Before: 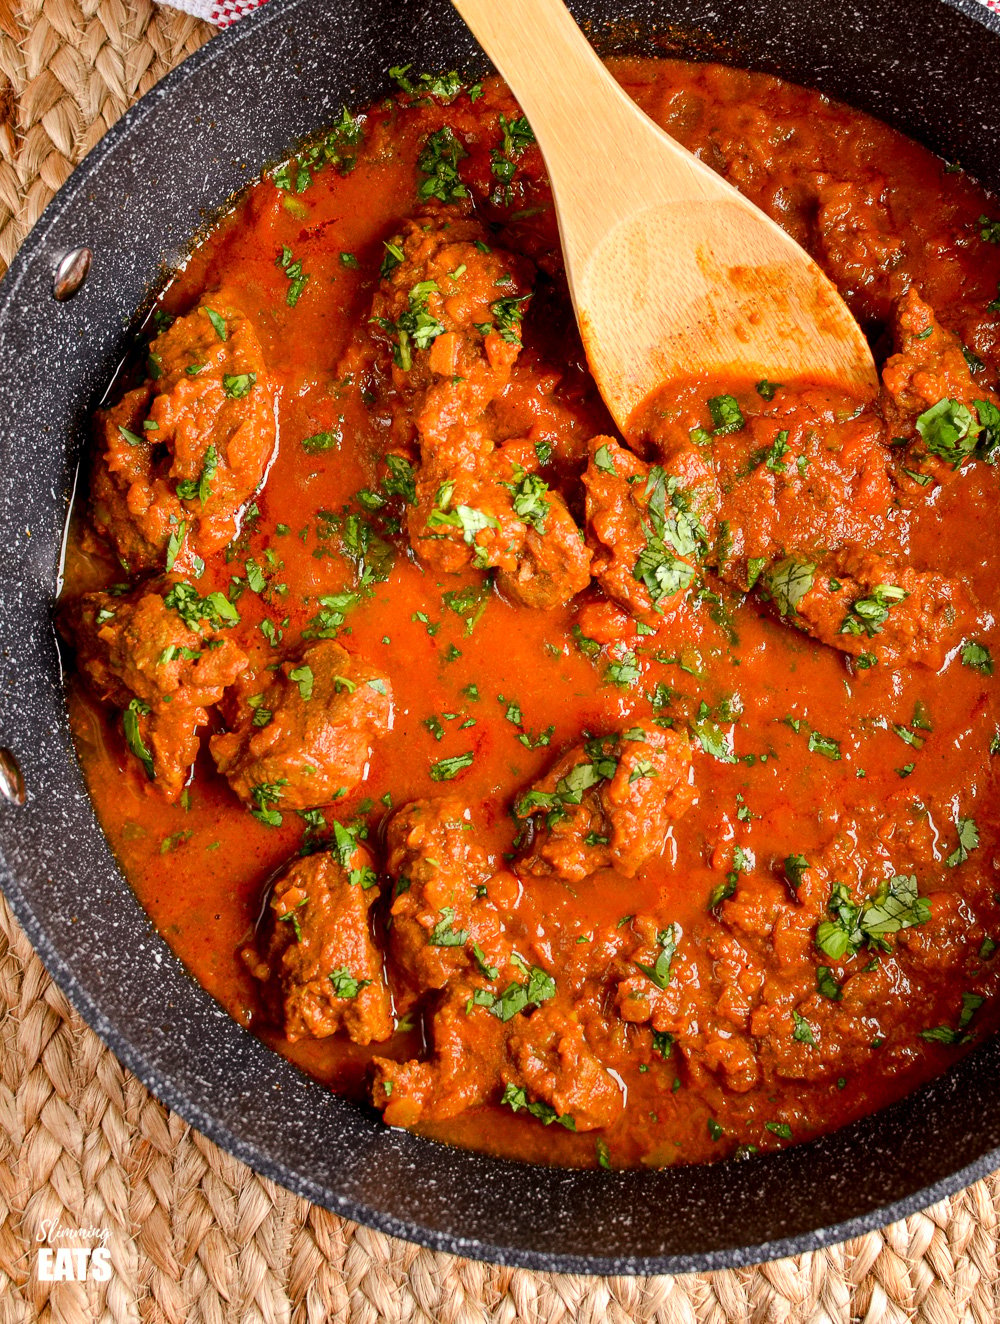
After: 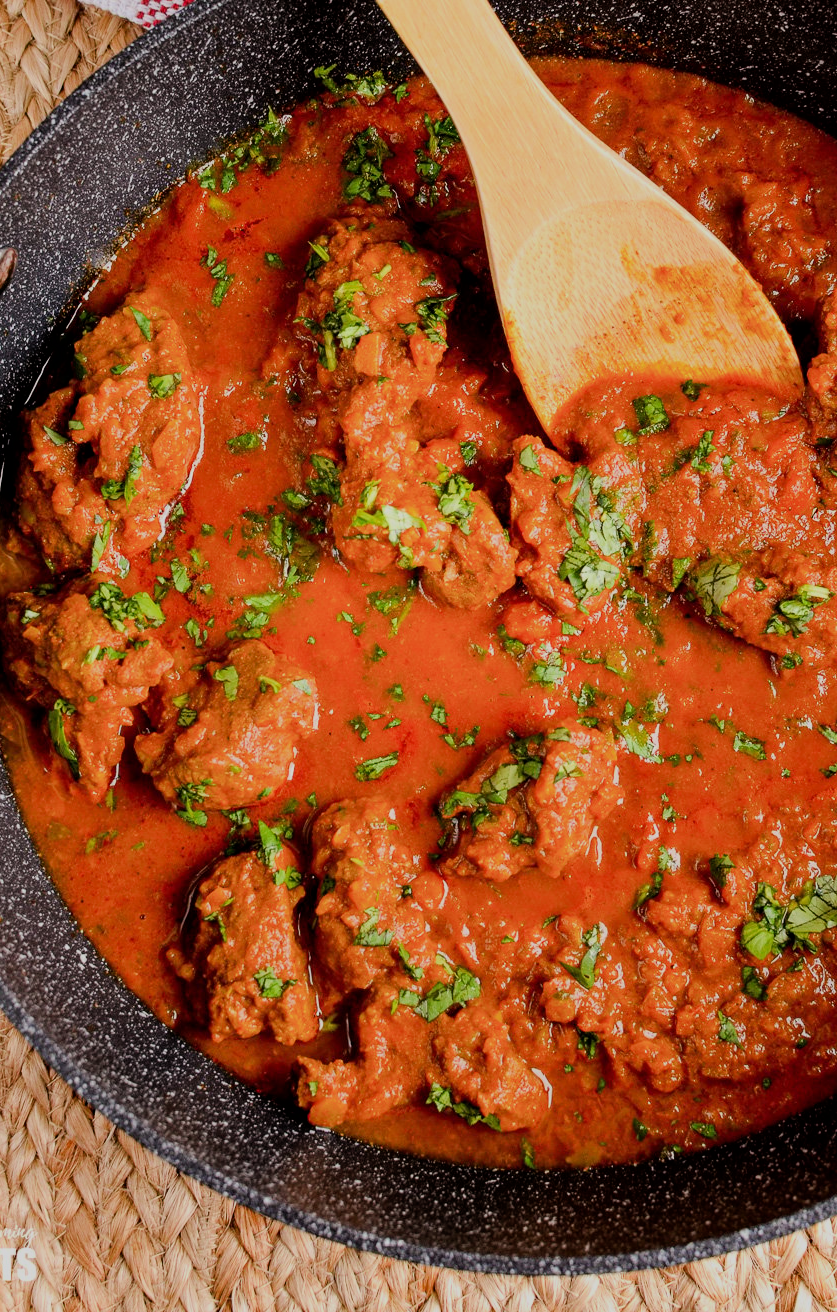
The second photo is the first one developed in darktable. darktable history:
crop: left 7.598%, right 7.873%
filmic rgb: black relative exposure -7.65 EV, white relative exposure 4.56 EV, hardness 3.61
